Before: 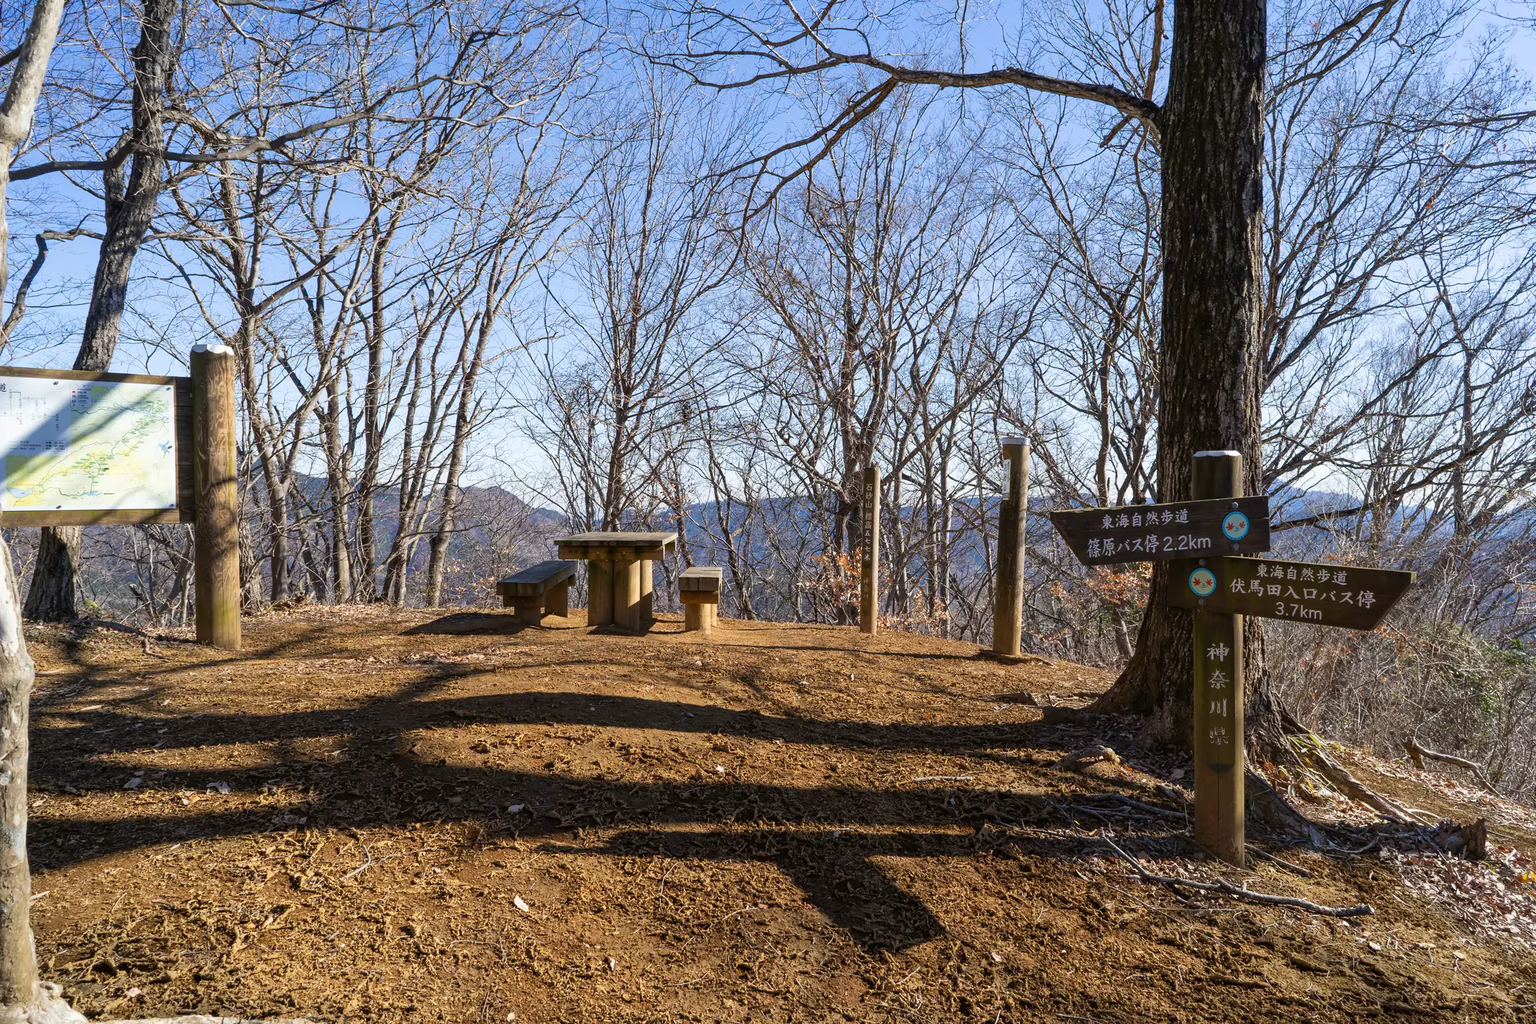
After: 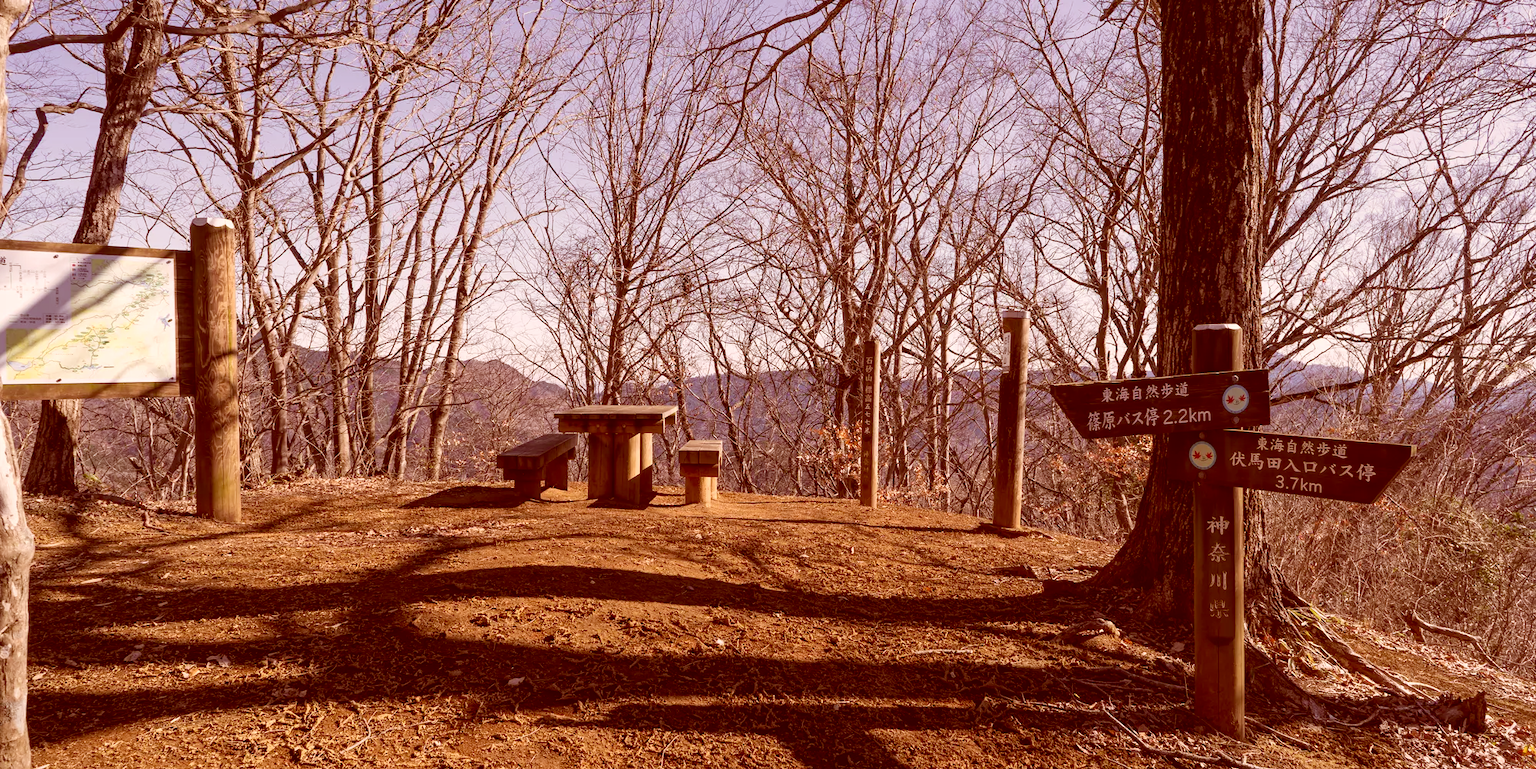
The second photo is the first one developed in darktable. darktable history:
crop and rotate: top 12.449%, bottom 12.365%
color correction: highlights a* 9.18, highlights b* 8.6, shadows a* 39.74, shadows b* 39.82, saturation 0.811
